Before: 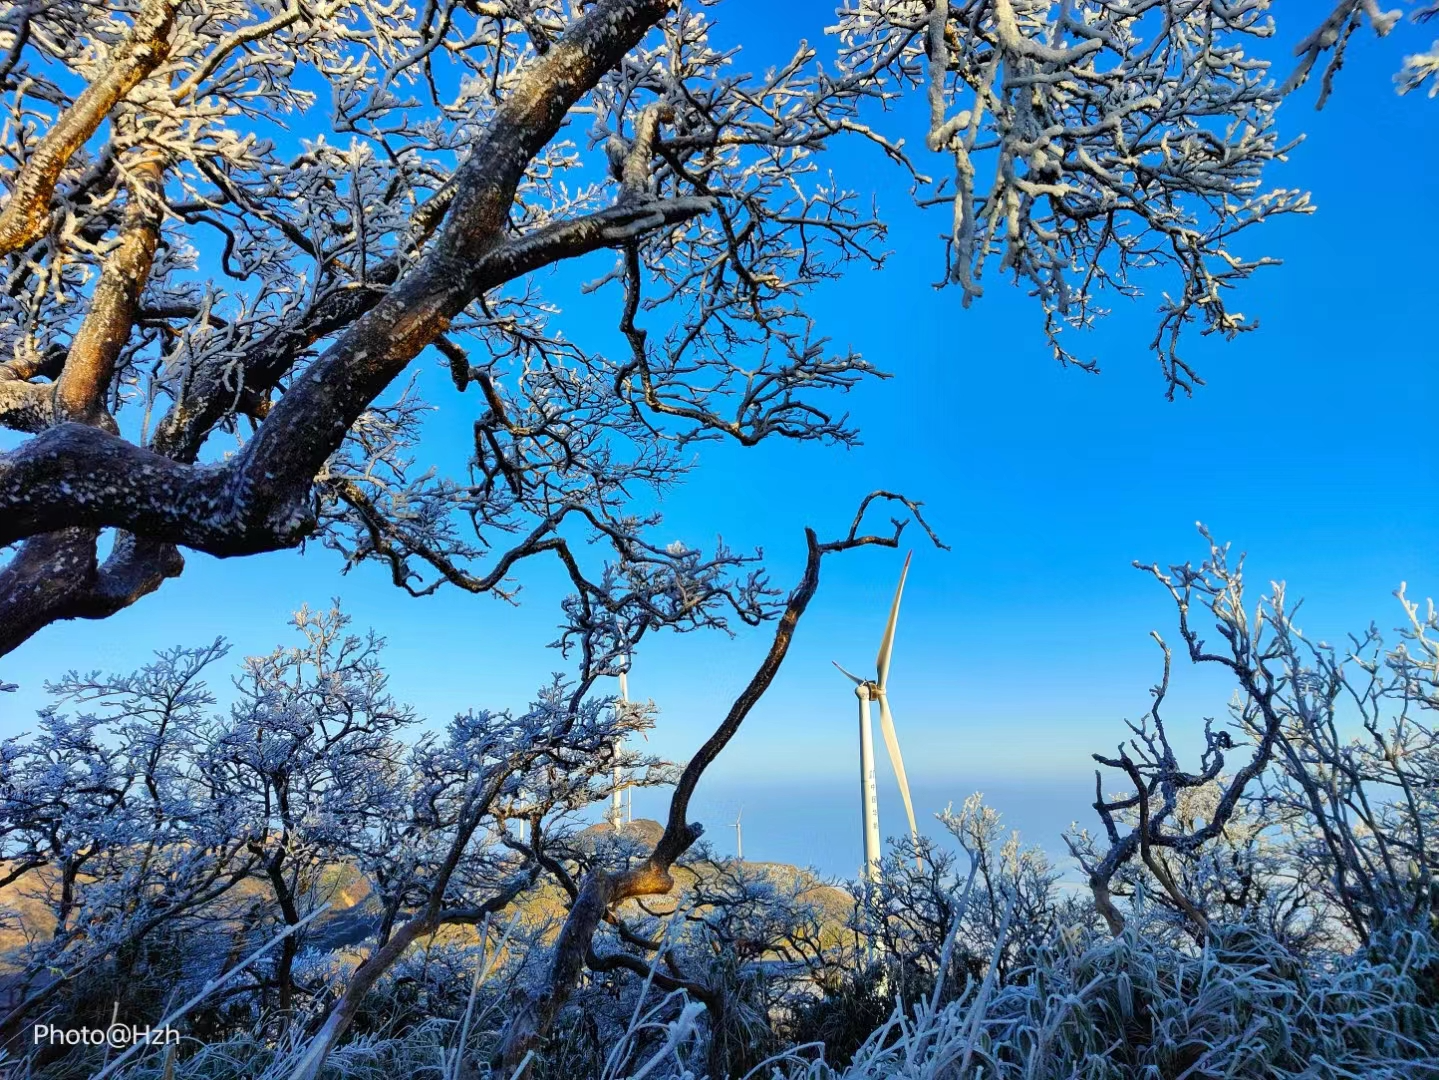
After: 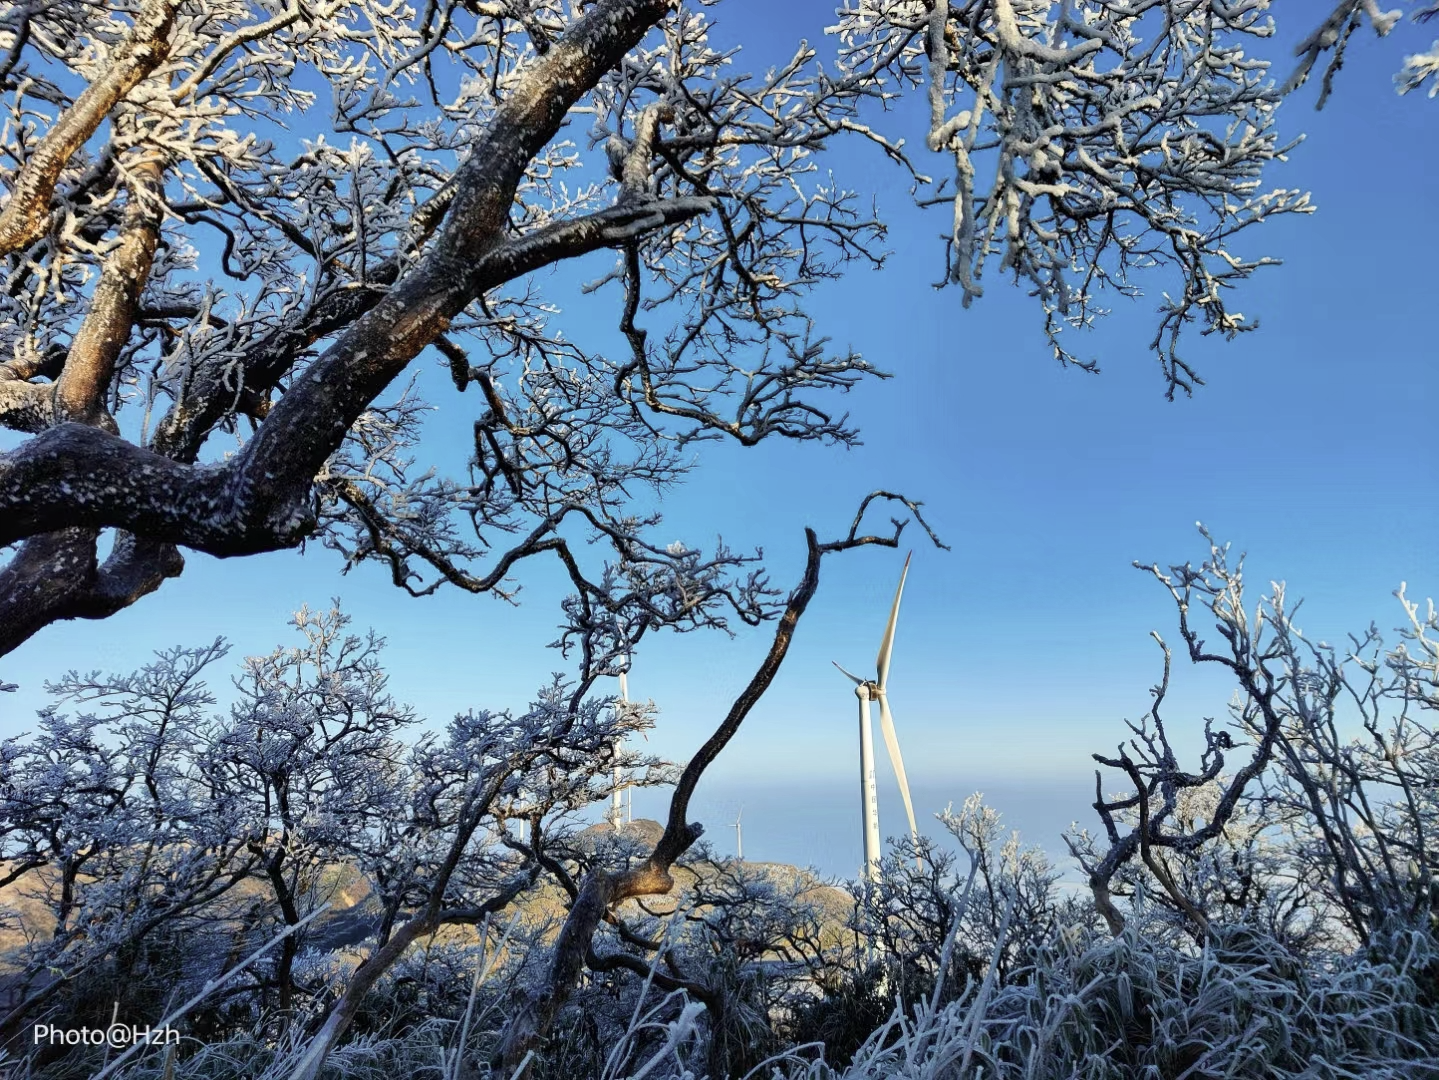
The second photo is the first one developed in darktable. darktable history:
white balance: emerald 1
contrast brightness saturation: contrast 0.1, saturation -0.36
